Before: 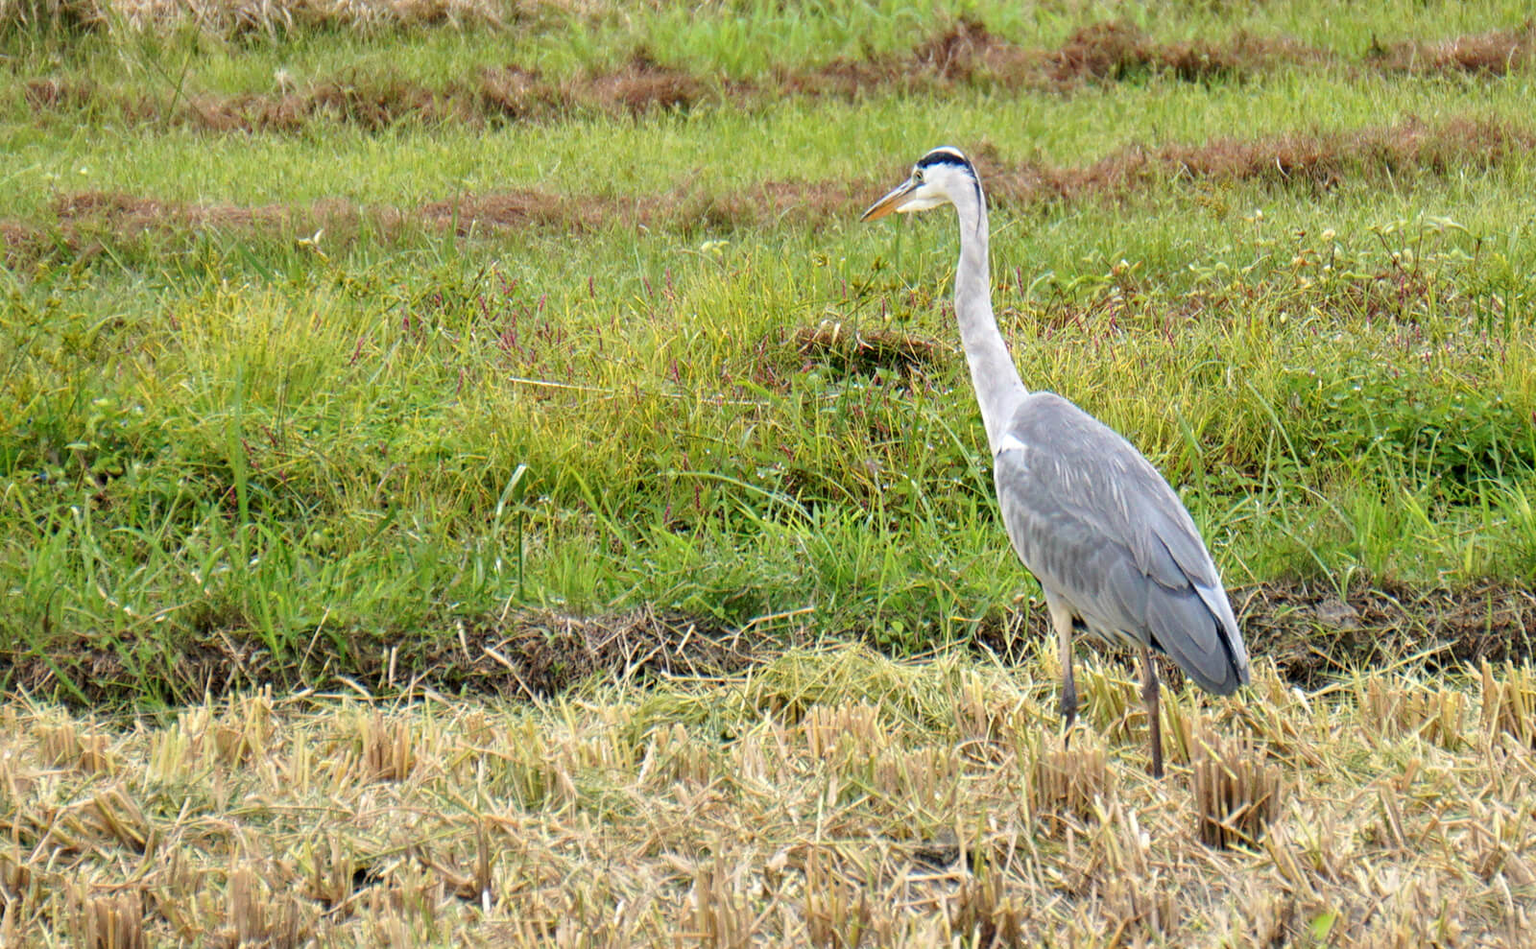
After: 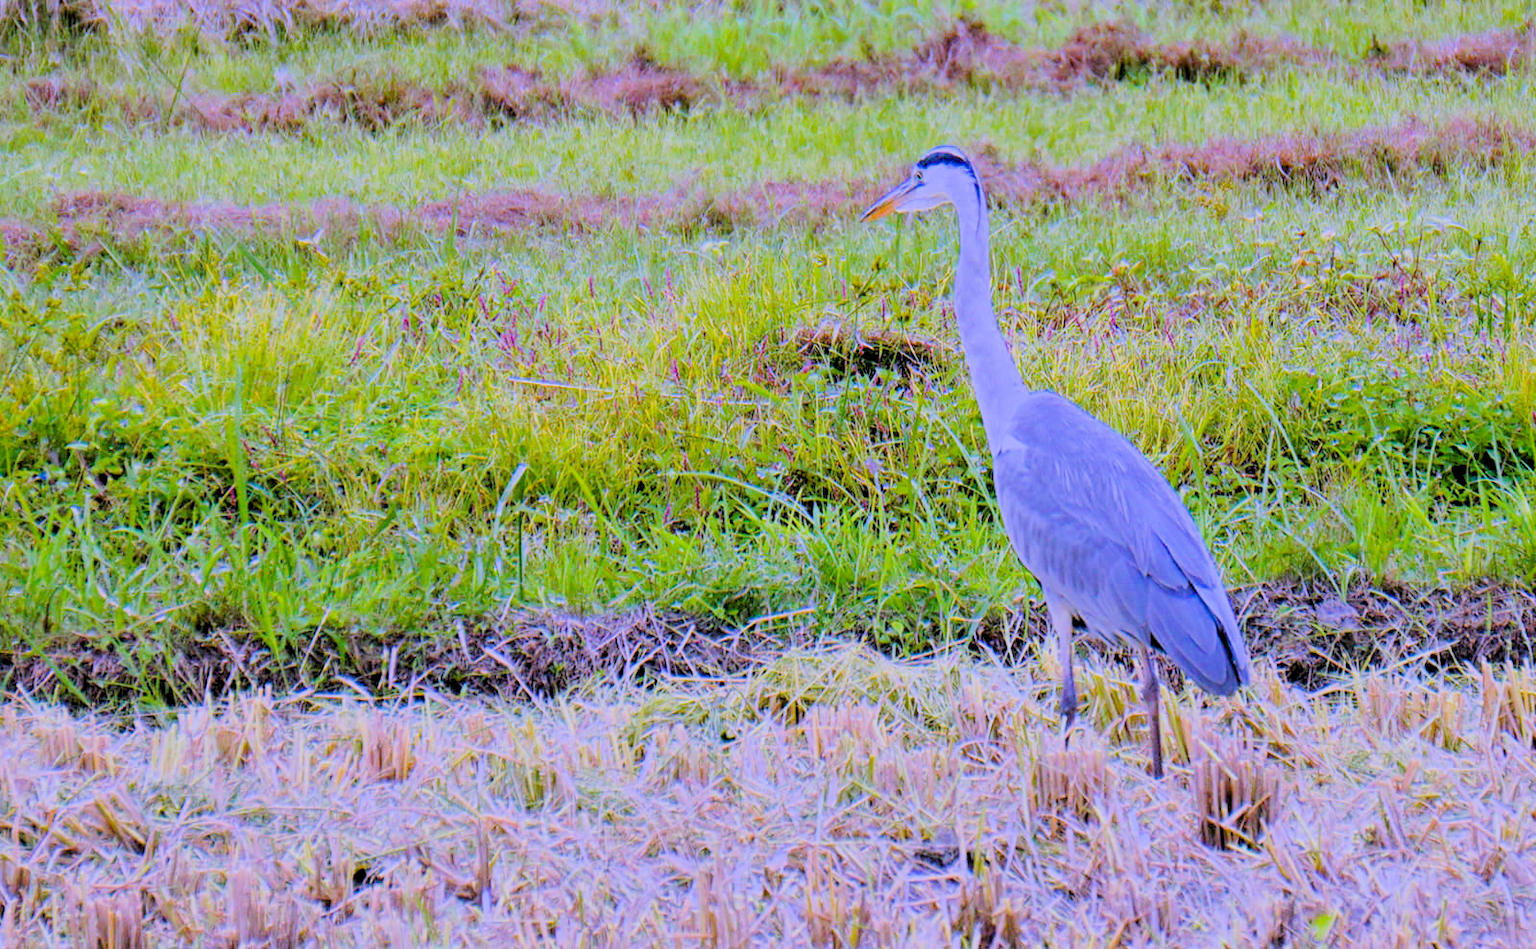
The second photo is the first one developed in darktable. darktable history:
rgb levels: preserve colors sum RGB, levels [[0.038, 0.433, 0.934], [0, 0.5, 1], [0, 0.5, 1]]
filmic rgb: black relative exposure -7.5 EV, white relative exposure 5 EV, hardness 3.31, contrast 1.3, contrast in shadows safe
color balance rgb: linear chroma grading › global chroma 15%, perceptual saturation grading › global saturation 30%
white balance: red 0.98, blue 1.61
